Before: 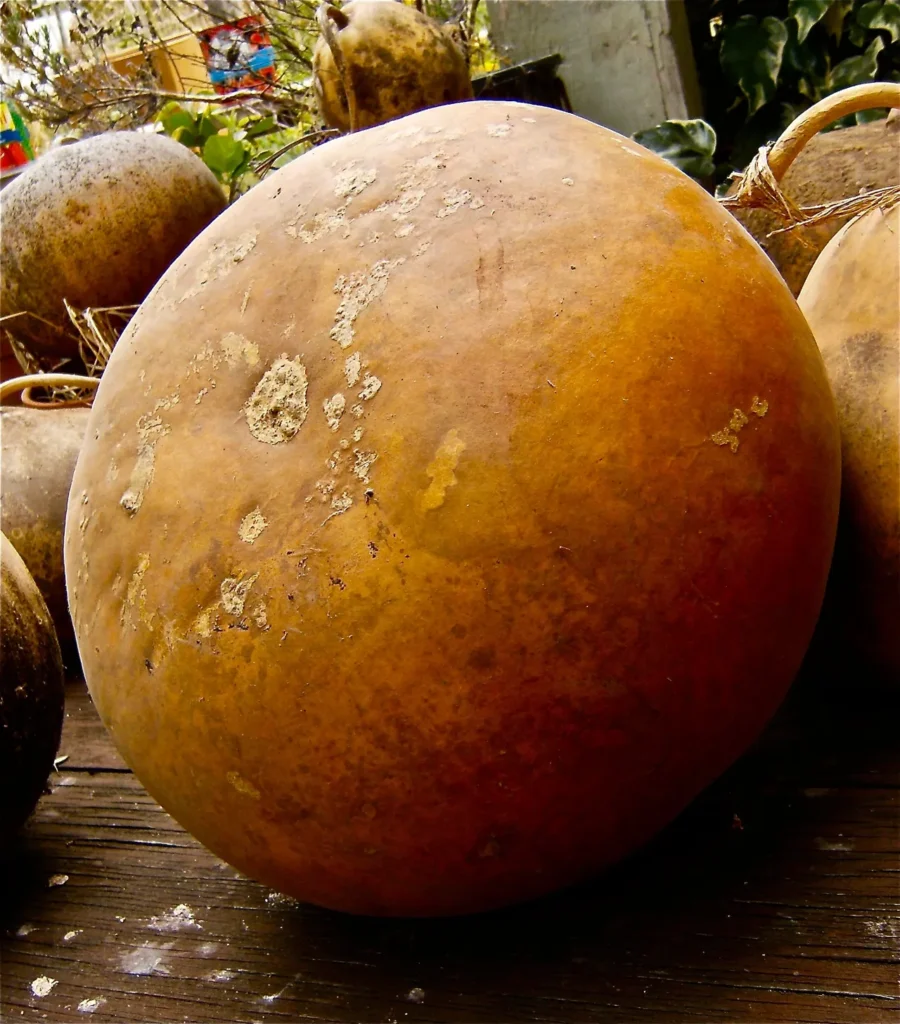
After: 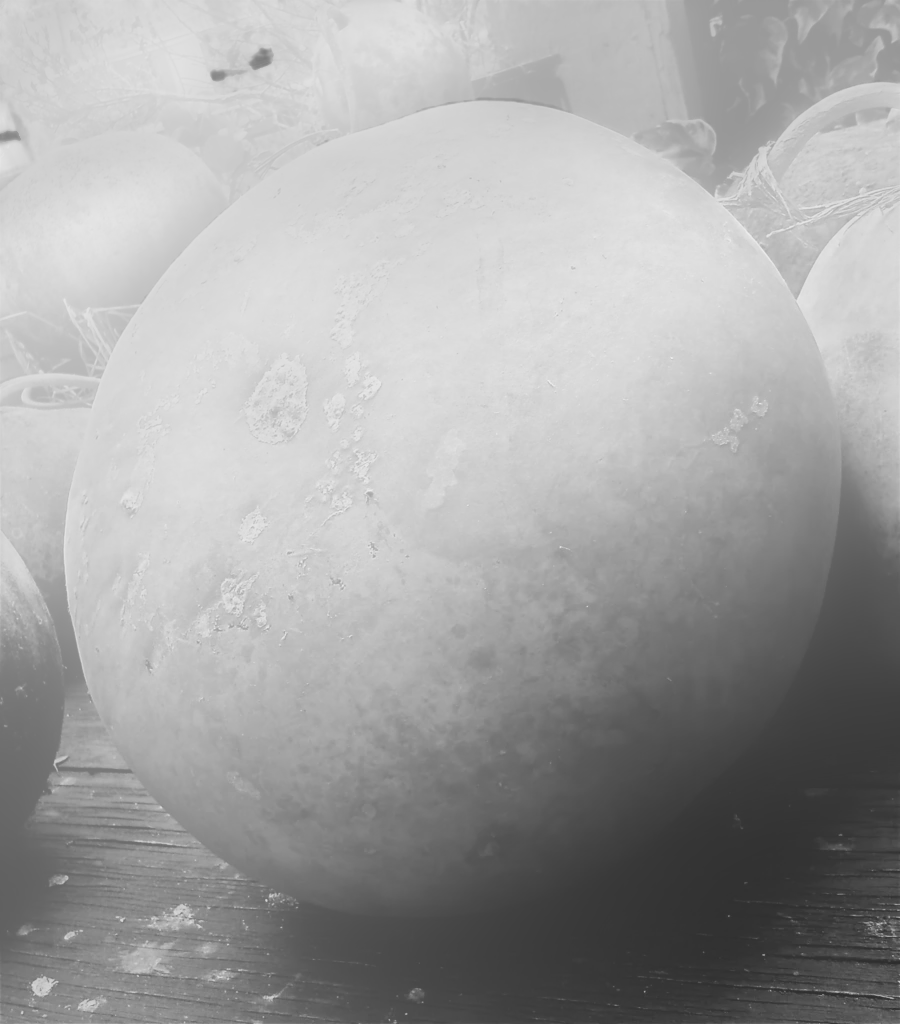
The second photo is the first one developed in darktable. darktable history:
contrast brightness saturation: contrast 0.1, brightness 0.03, saturation 0.09
color zones: curves: ch0 [(0, 0.553) (0.123, 0.58) (0.23, 0.419) (0.468, 0.155) (0.605, 0.132) (0.723, 0.063) (0.833, 0.172) (0.921, 0.468)]; ch1 [(0.025, 0.645) (0.229, 0.584) (0.326, 0.551) (0.537, 0.446) (0.599, 0.911) (0.708, 1) (0.805, 0.944)]; ch2 [(0.086, 0.468) (0.254, 0.464) (0.638, 0.564) (0.702, 0.592) (0.768, 0.564)]
monochrome: a 79.32, b 81.83, size 1.1
bloom: size 70%, threshold 25%, strength 70%
